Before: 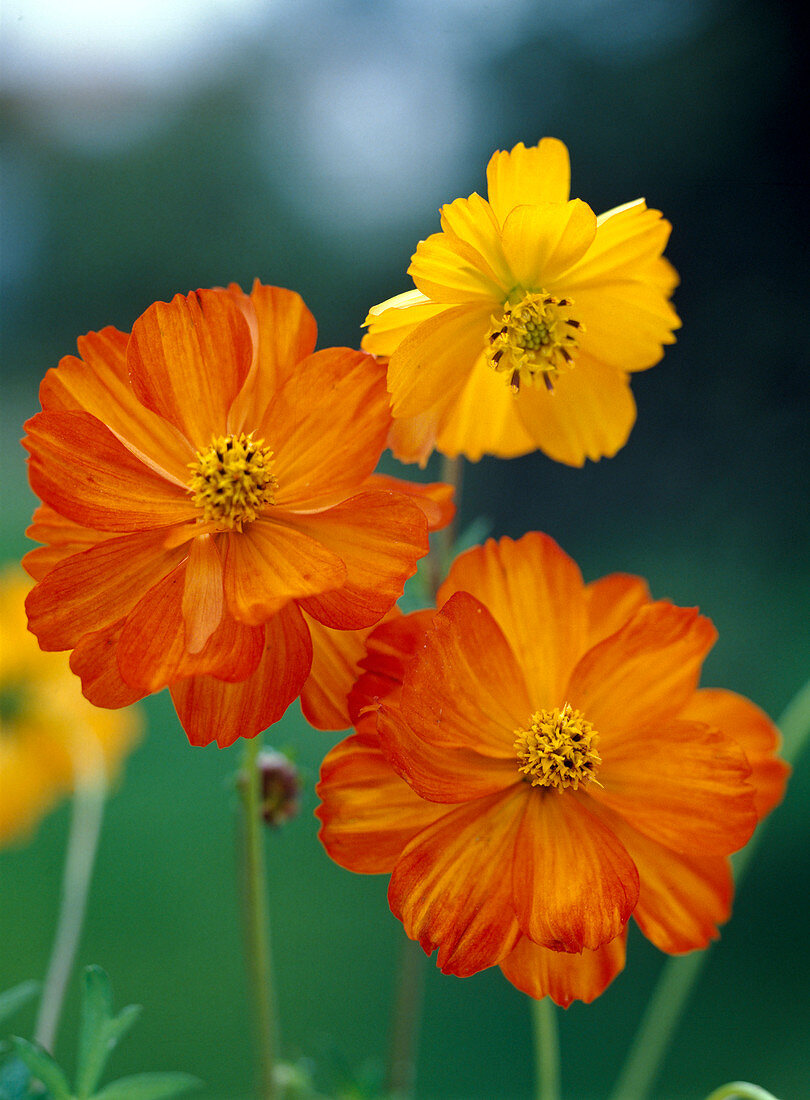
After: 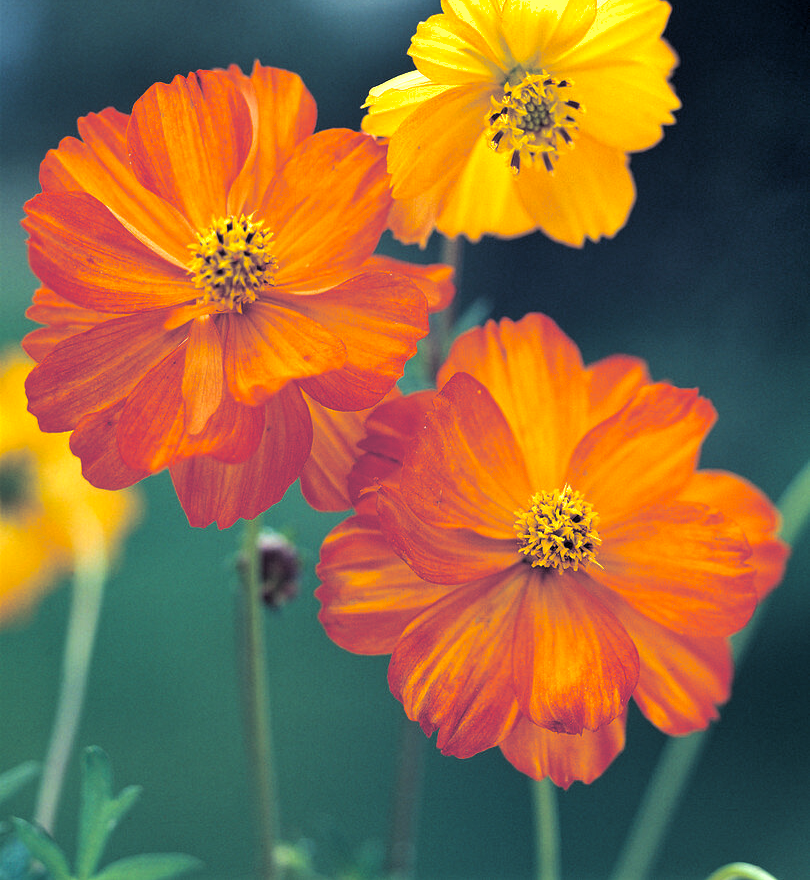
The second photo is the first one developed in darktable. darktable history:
split-toning: shadows › hue 230.4°
shadows and highlights: low approximation 0.01, soften with gaussian
exposure: black level correction 0.001, exposure 0.5 EV, compensate exposure bias true, compensate highlight preservation false
crop and rotate: top 19.998%
